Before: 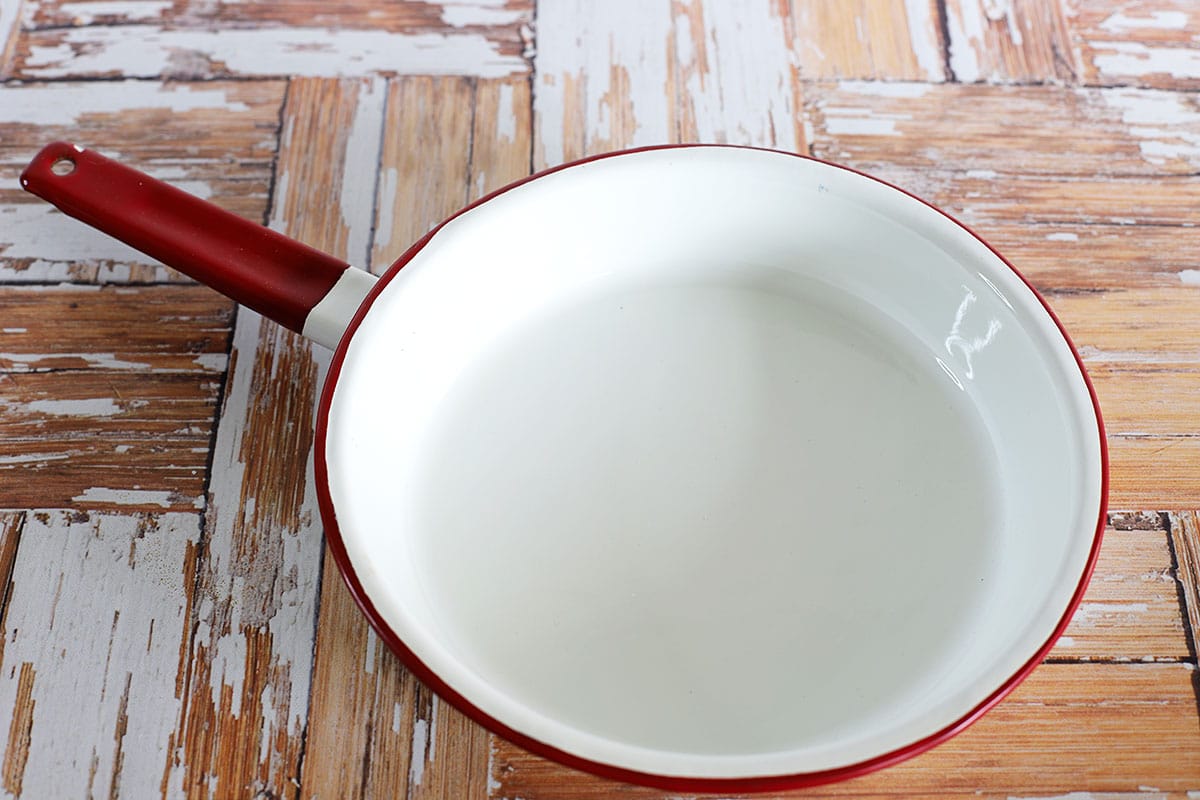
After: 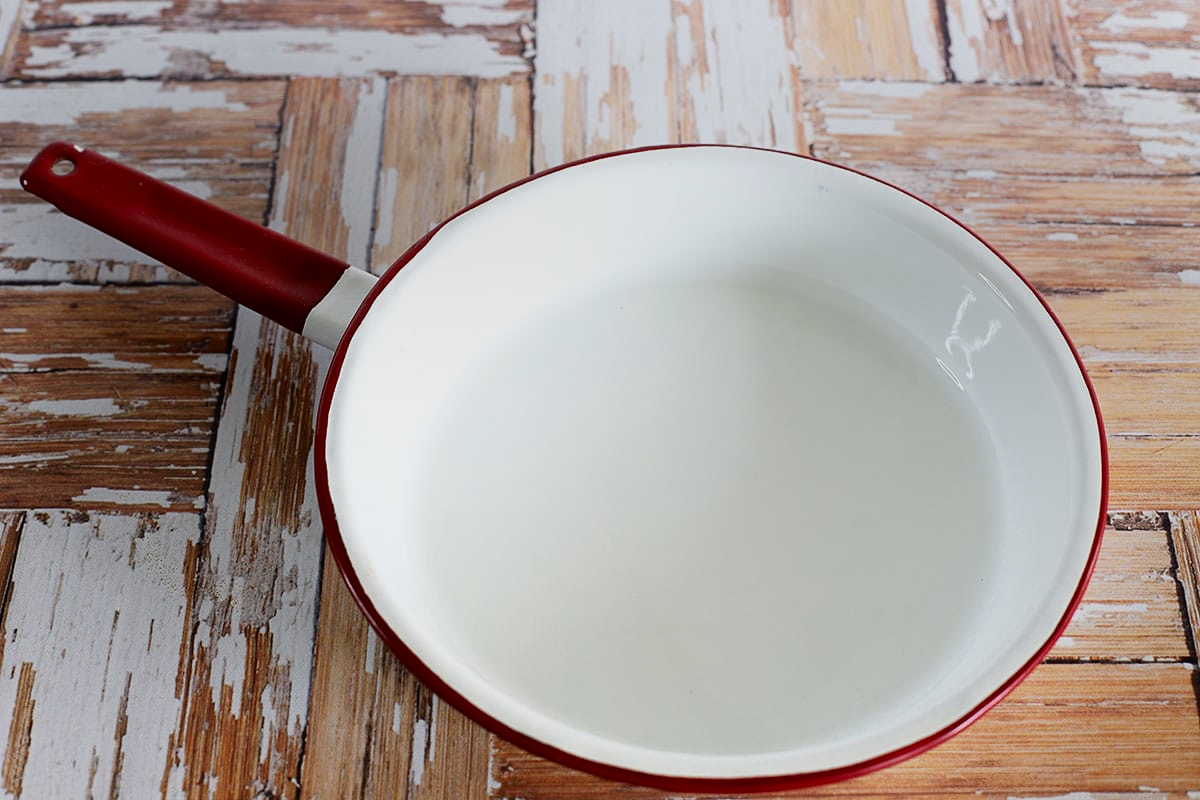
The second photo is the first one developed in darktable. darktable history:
shadows and highlights: shadows -62.32, white point adjustment -5.22, highlights 61.59
graduated density: rotation 5.63°, offset 76.9
